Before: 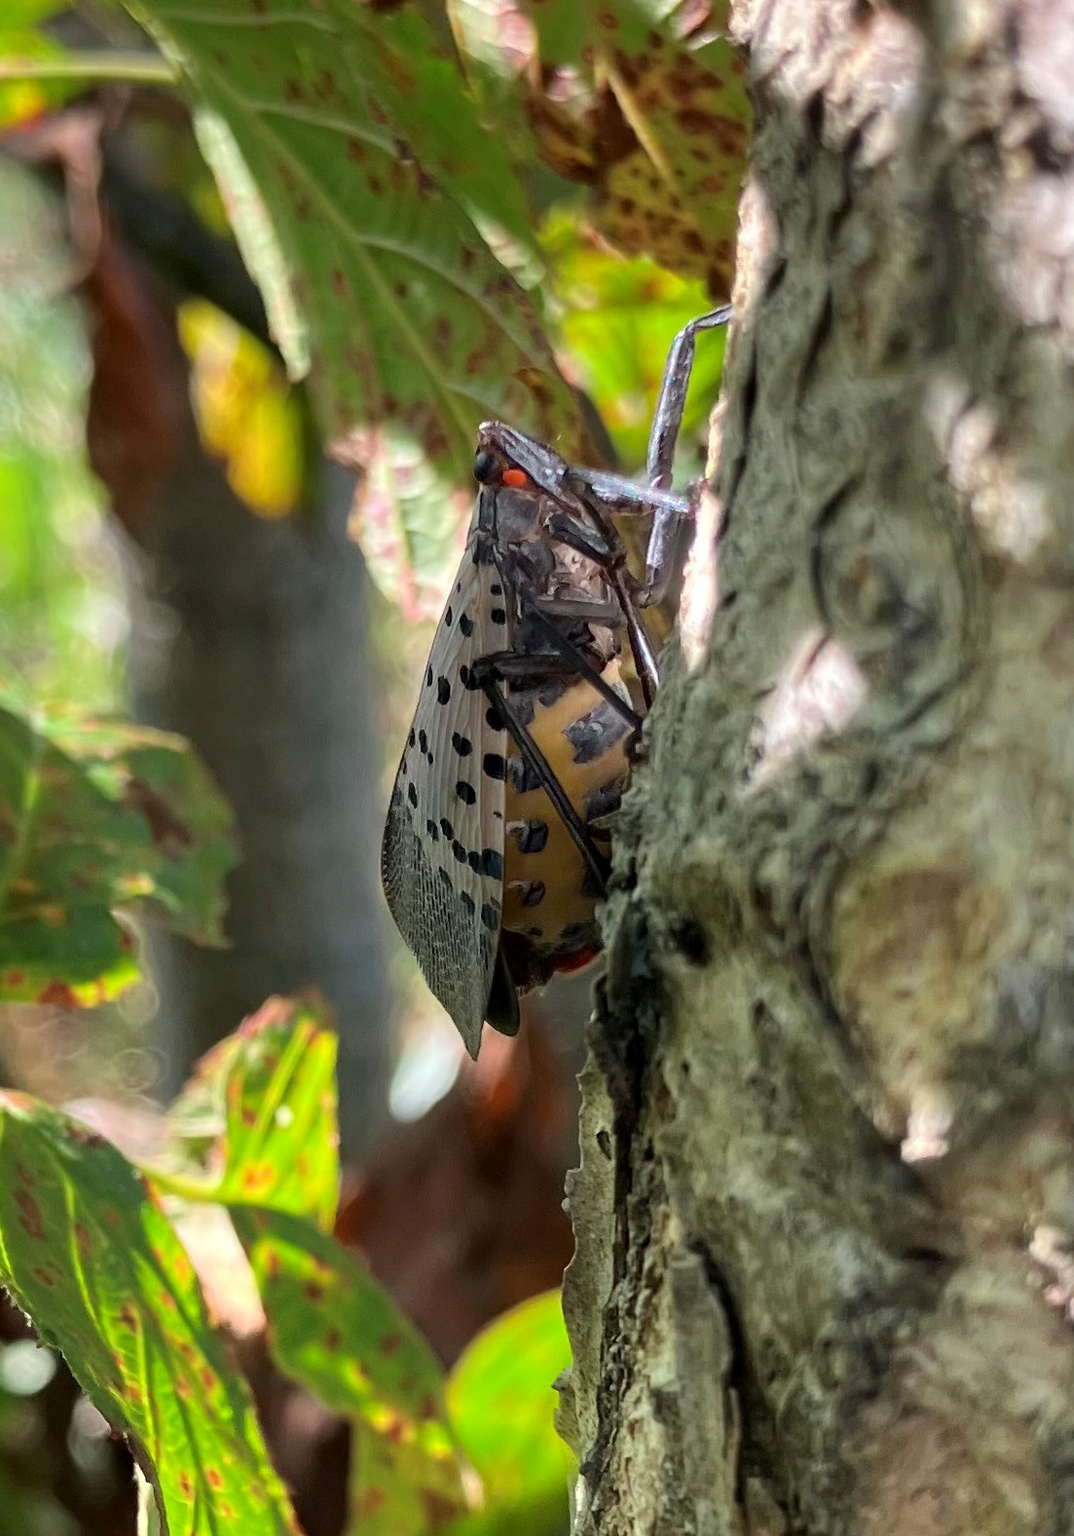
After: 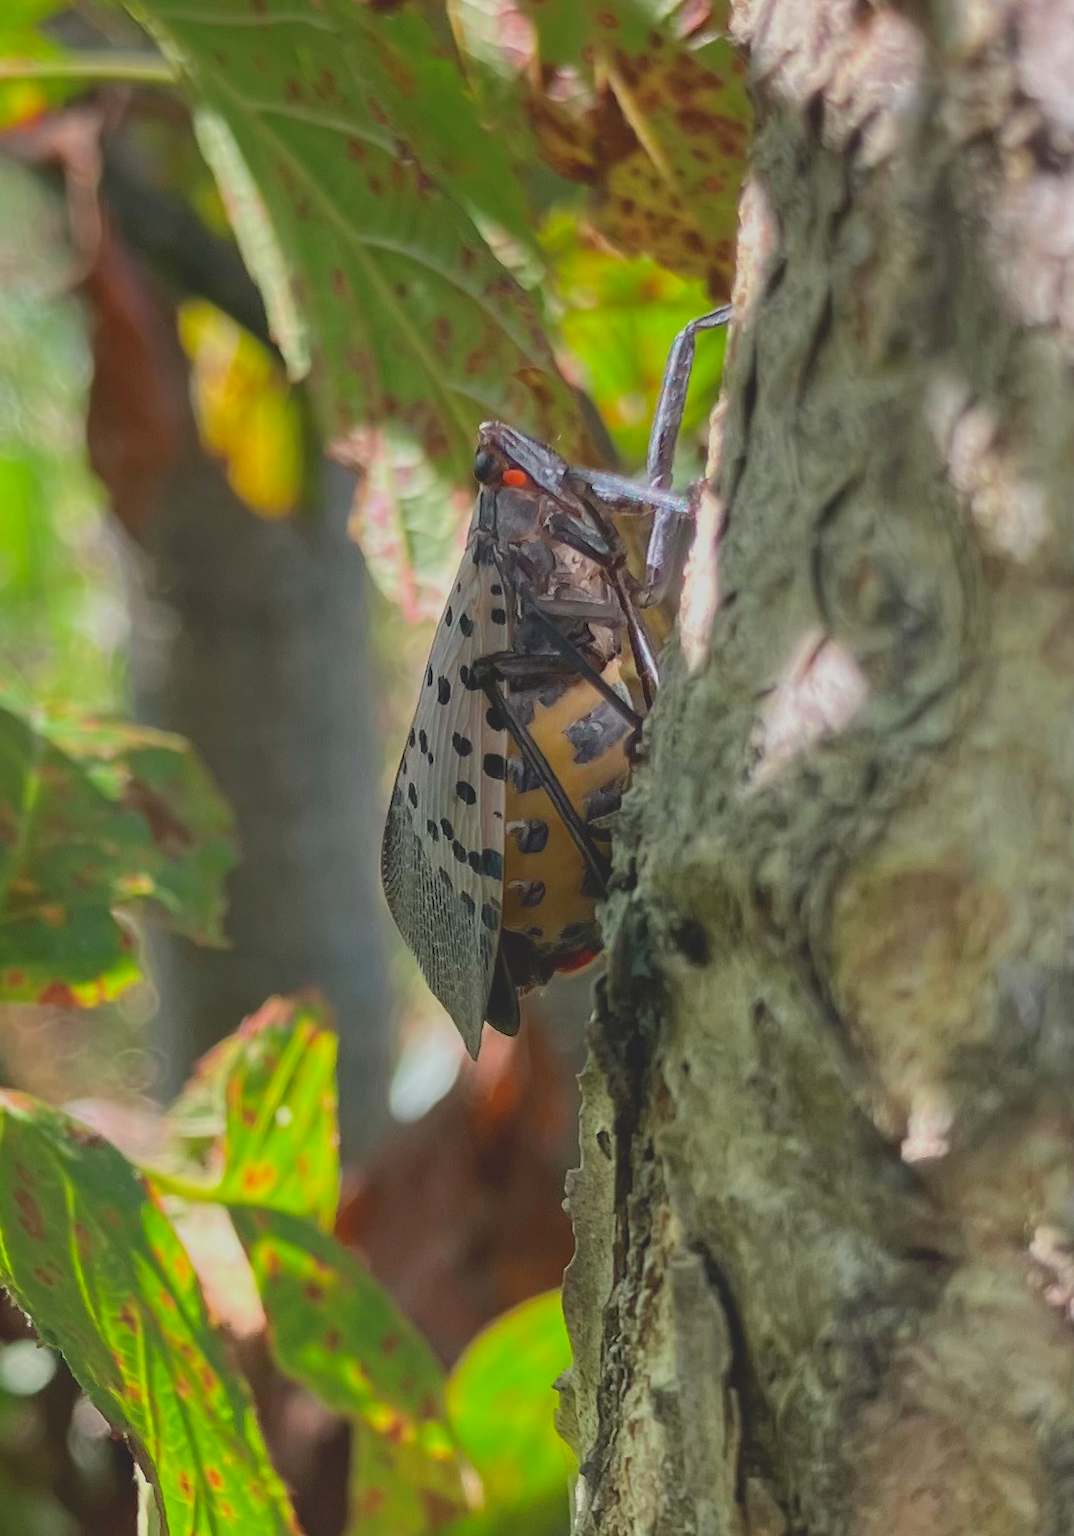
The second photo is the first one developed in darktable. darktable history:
contrast brightness saturation: contrast -0.296
